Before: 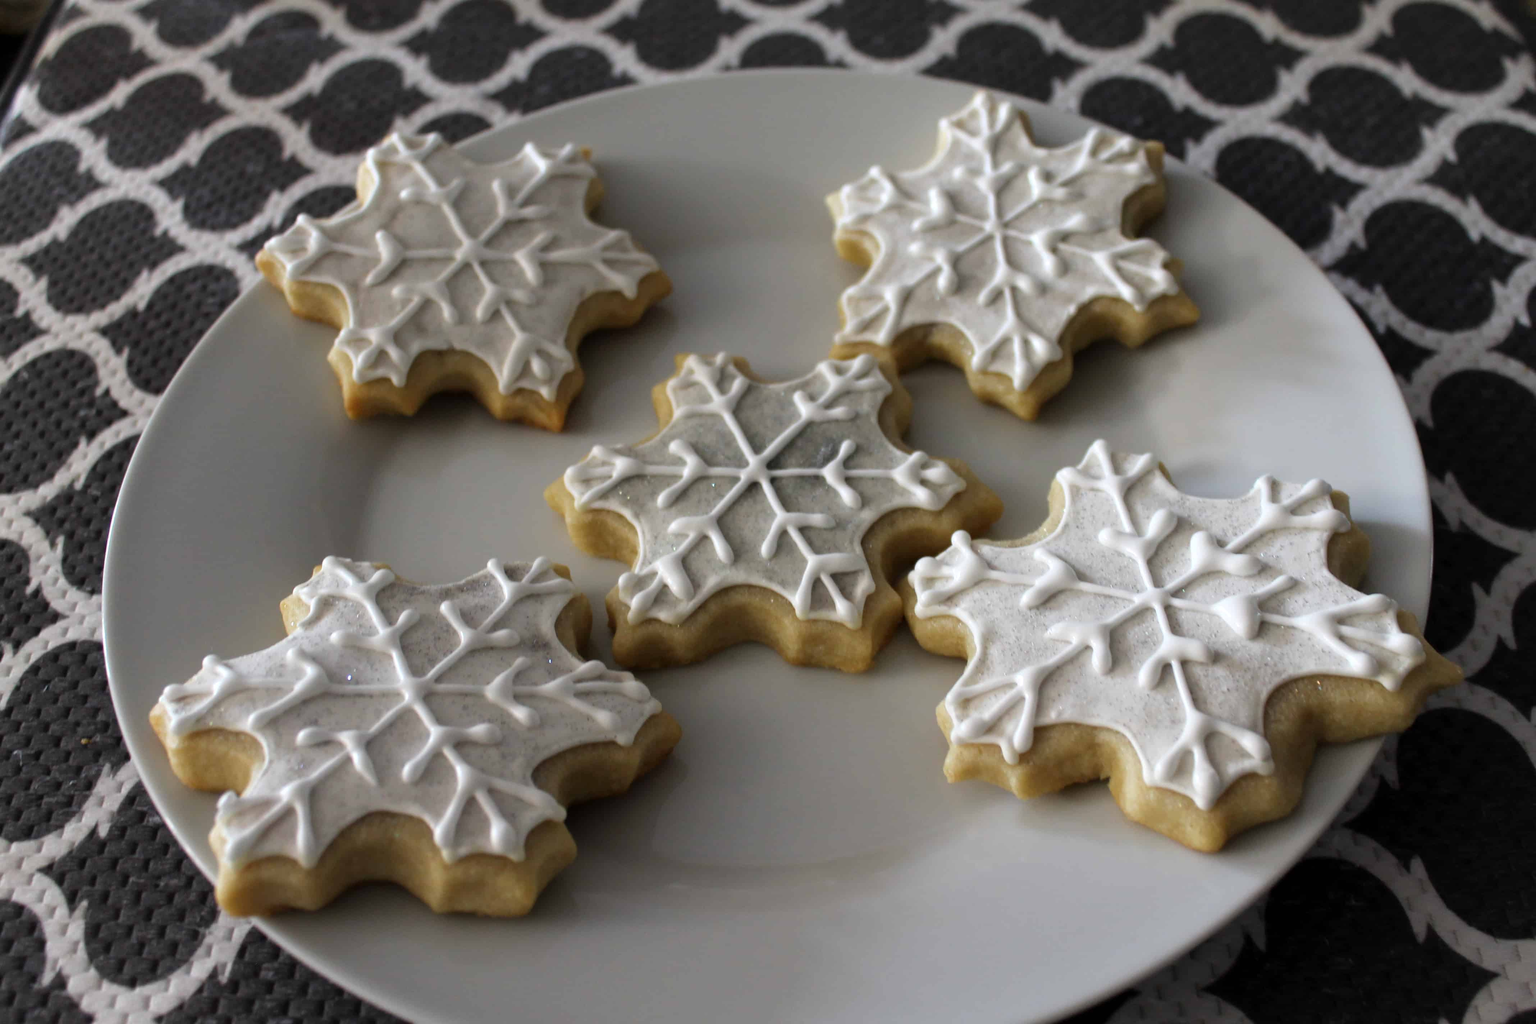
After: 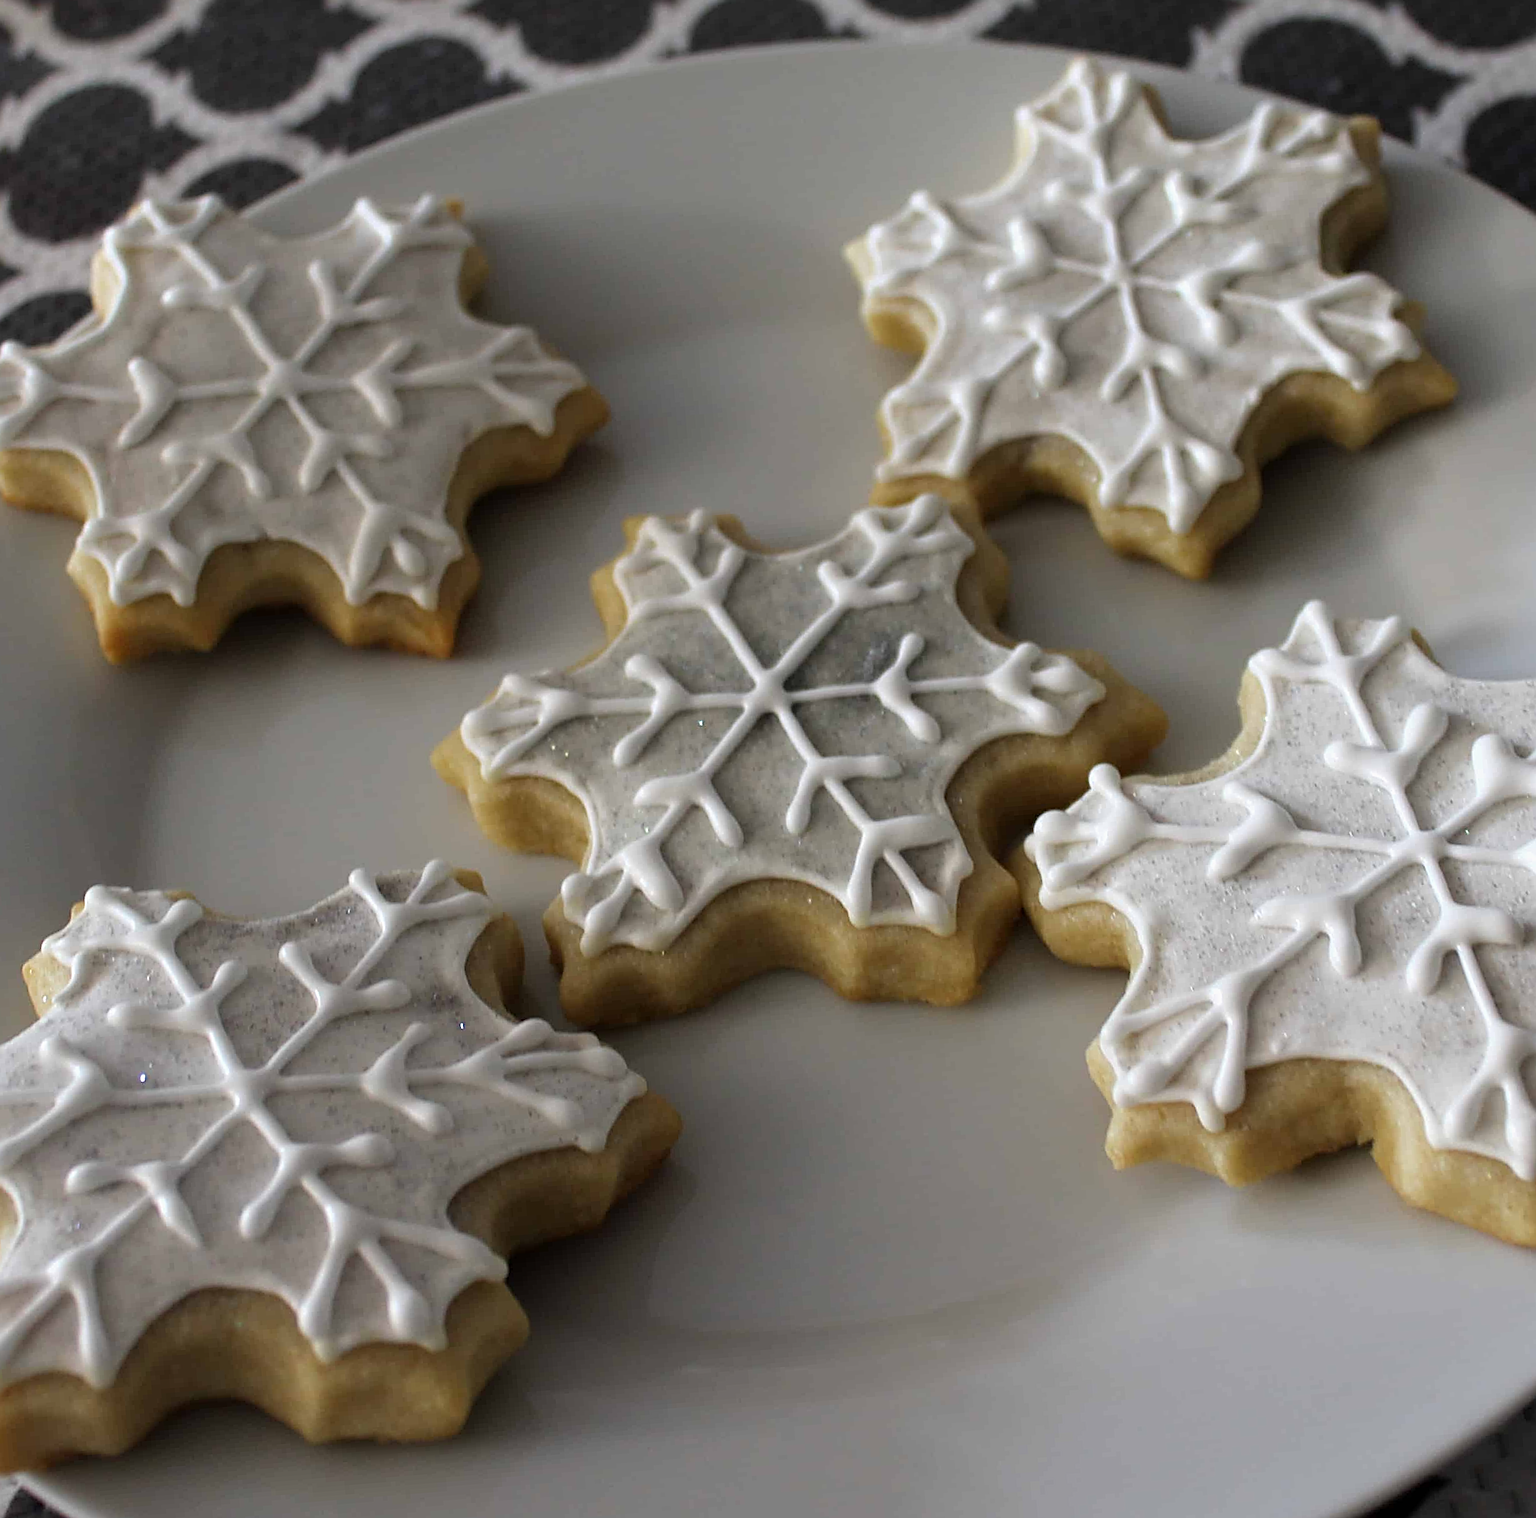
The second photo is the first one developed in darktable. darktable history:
crop and rotate: left 15.754%, right 17.579%
rotate and perspective: rotation -4.57°, crop left 0.054, crop right 0.944, crop top 0.087, crop bottom 0.914
exposure: exposure -0.072 EV, compensate highlight preservation false
sharpen: radius 2.817, amount 0.715
